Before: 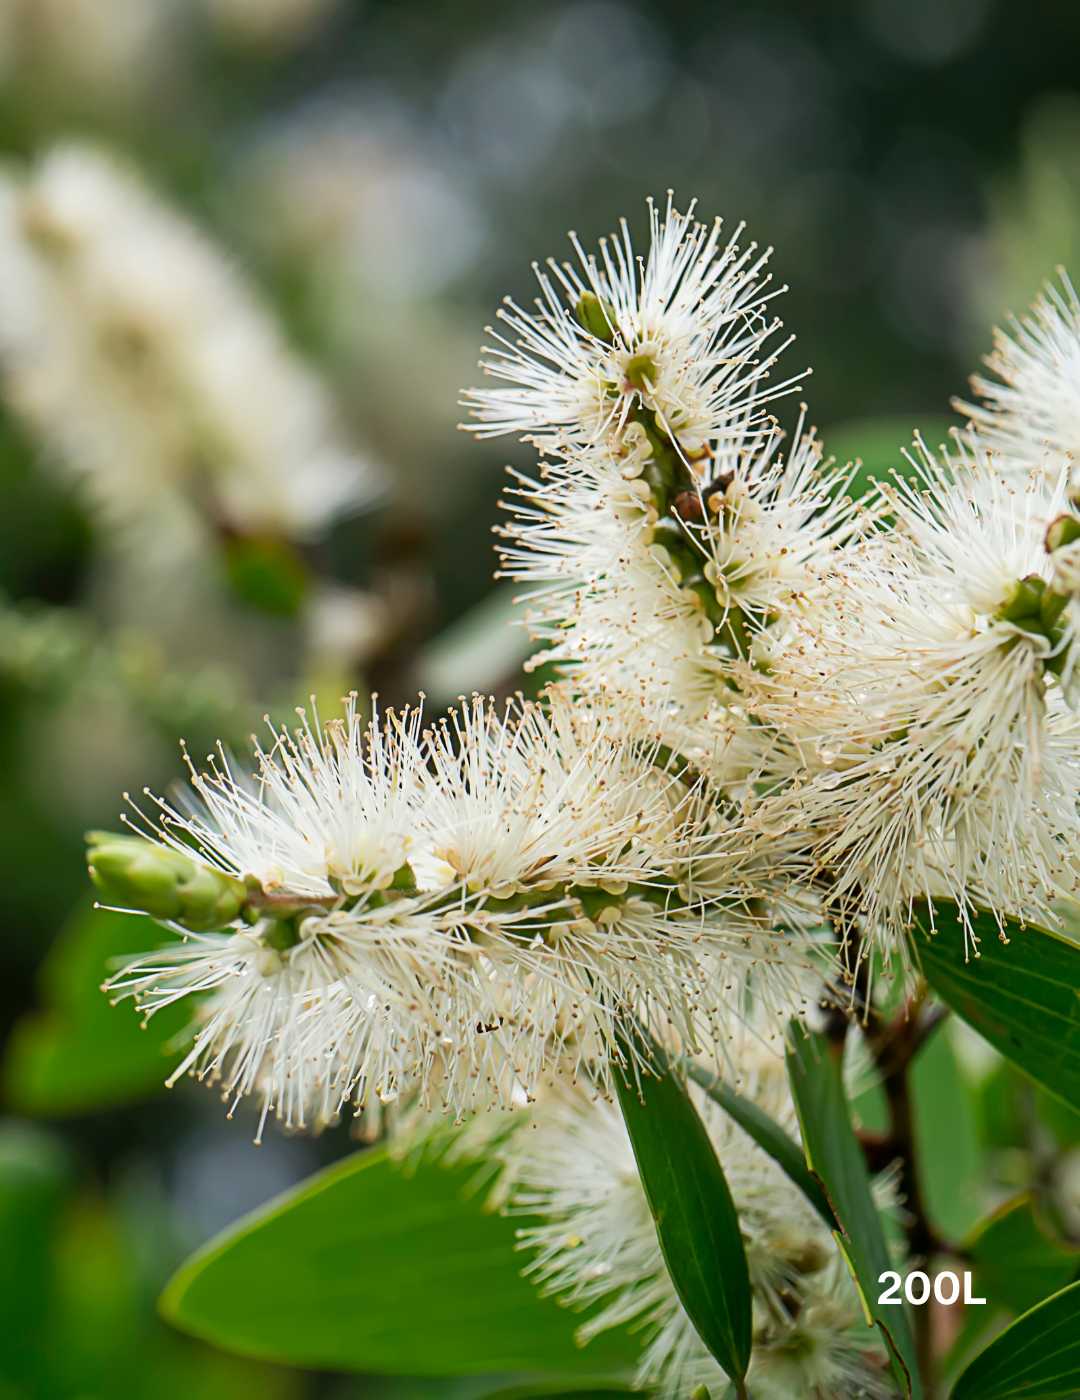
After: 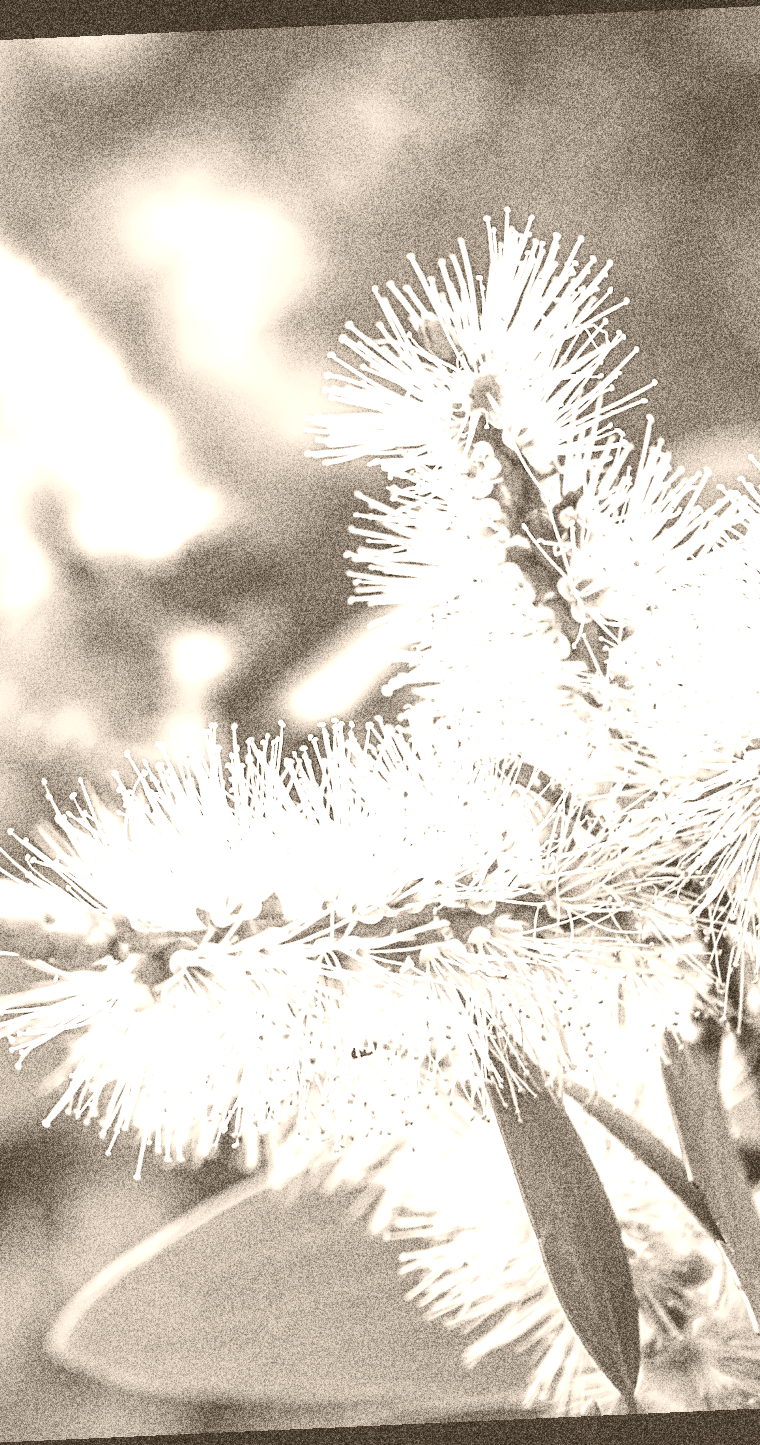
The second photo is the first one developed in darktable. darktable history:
crop and rotate: left 15.055%, right 18.278%
rotate and perspective: rotation -2.56°, automatic cropping off
local contrast: detail 117%
white balance: emerald 1
grain: coarseness 30.02 ISO, strength 100%
exposure: black level correction 0.001, exposure 0.5 EV, compensate exposure bias true, compensate highlight preservation false
colorize: hue 34.49°, saturation 35.33%, source mix 100%, version 1
